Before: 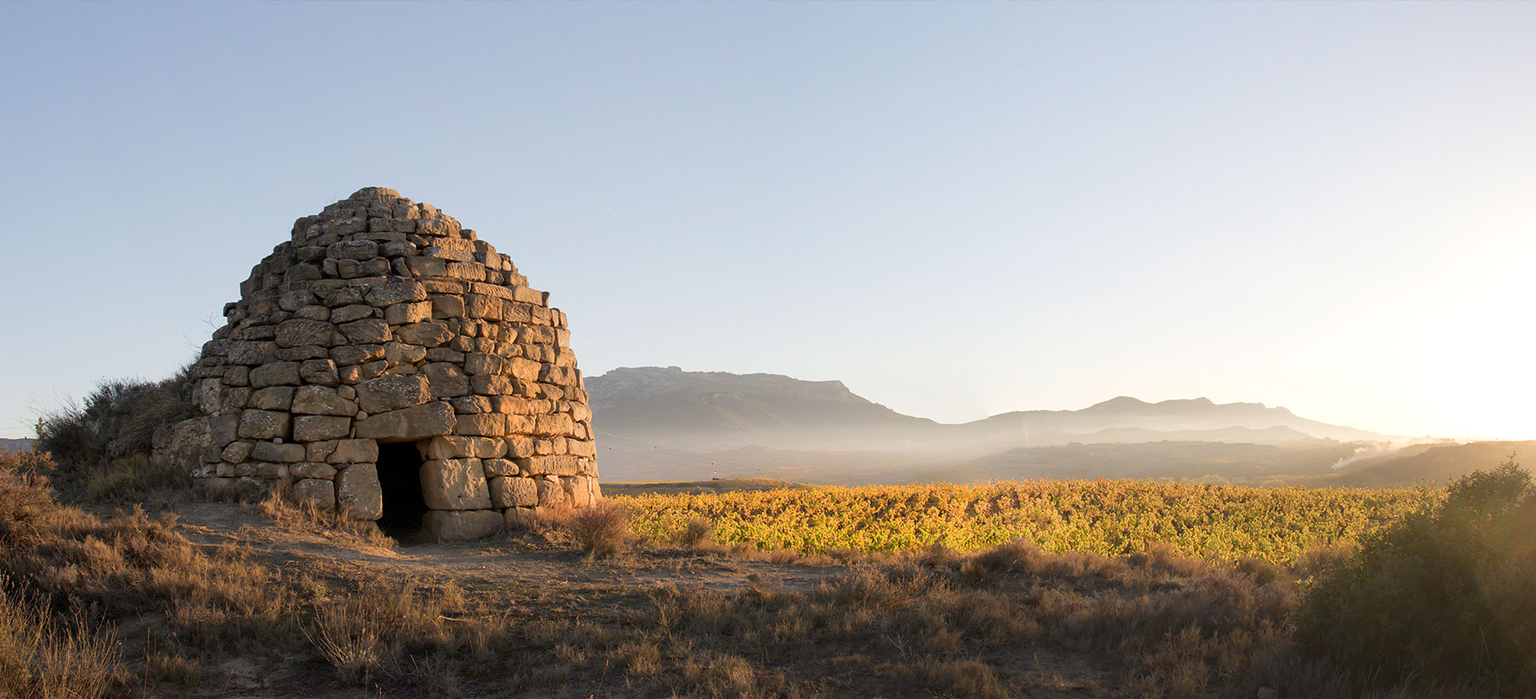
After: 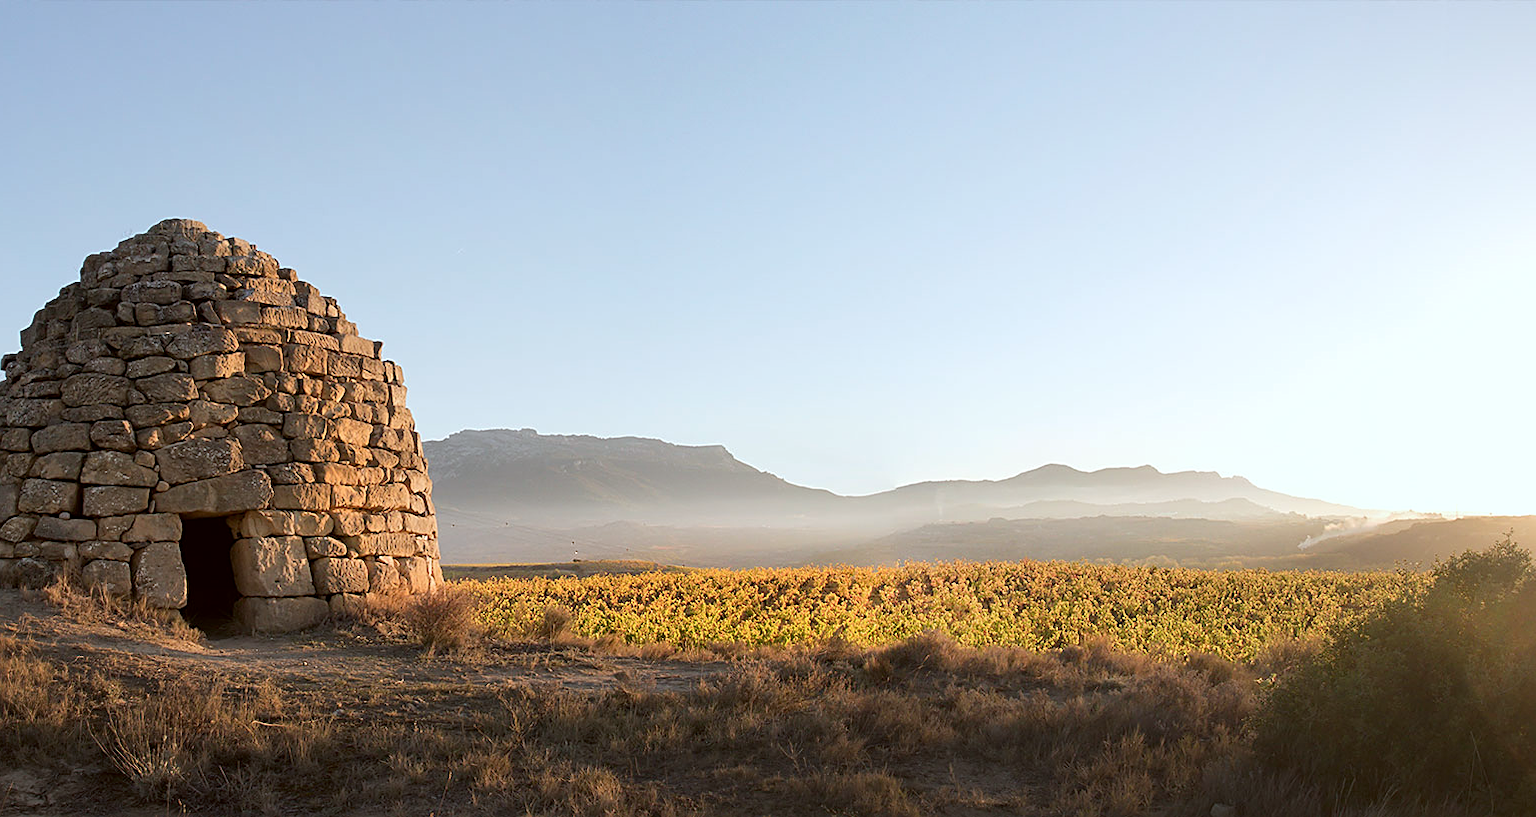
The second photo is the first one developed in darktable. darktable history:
crop and rotate: left 14.528%
exposure: compensate highlight preservation false
sharpen: on, module defaults
color correction: highlights a* -3.47, highlights b* -6.87, shadows a* 3.12, shadows b* 5.49
